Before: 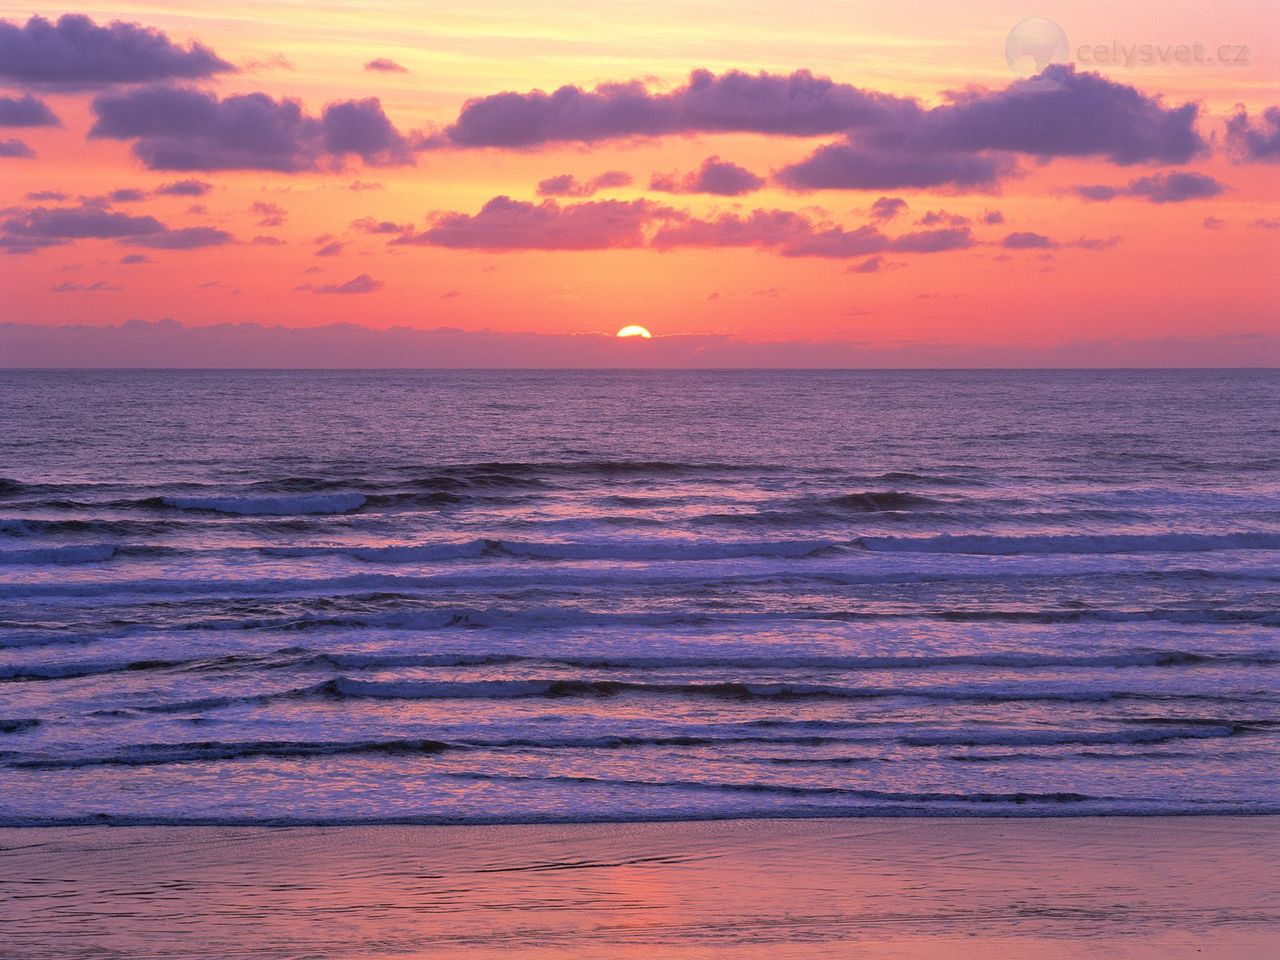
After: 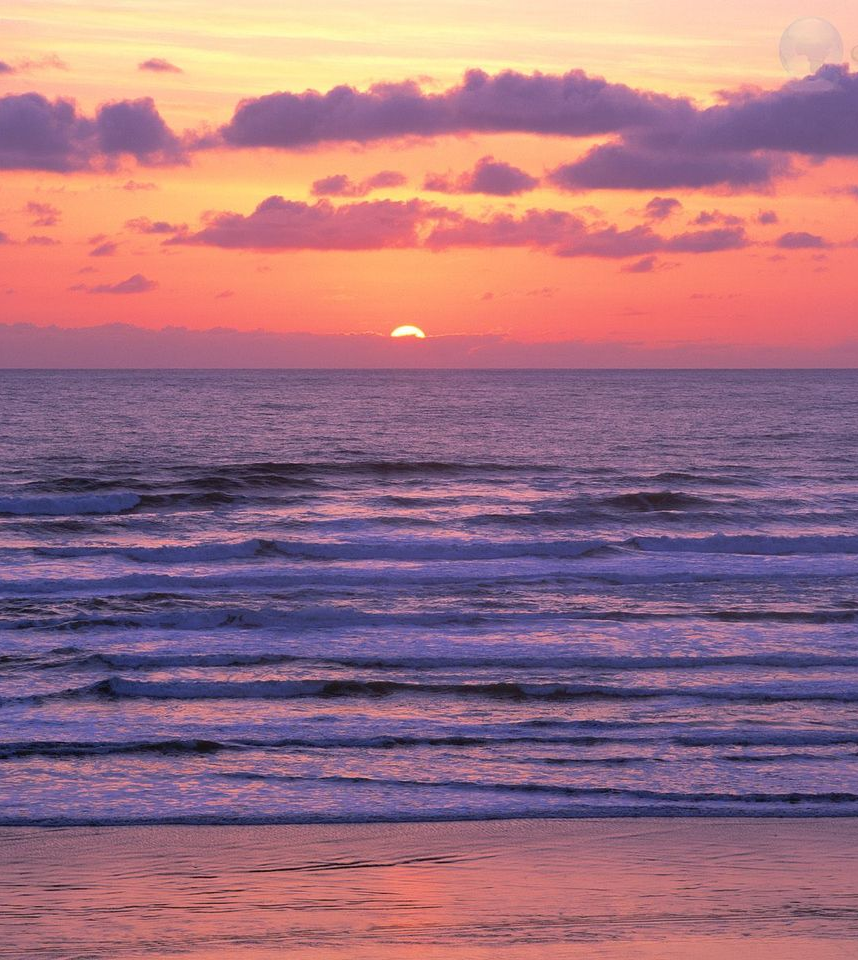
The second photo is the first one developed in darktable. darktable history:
crop and rotate: left 17.723%, right 15.2%
